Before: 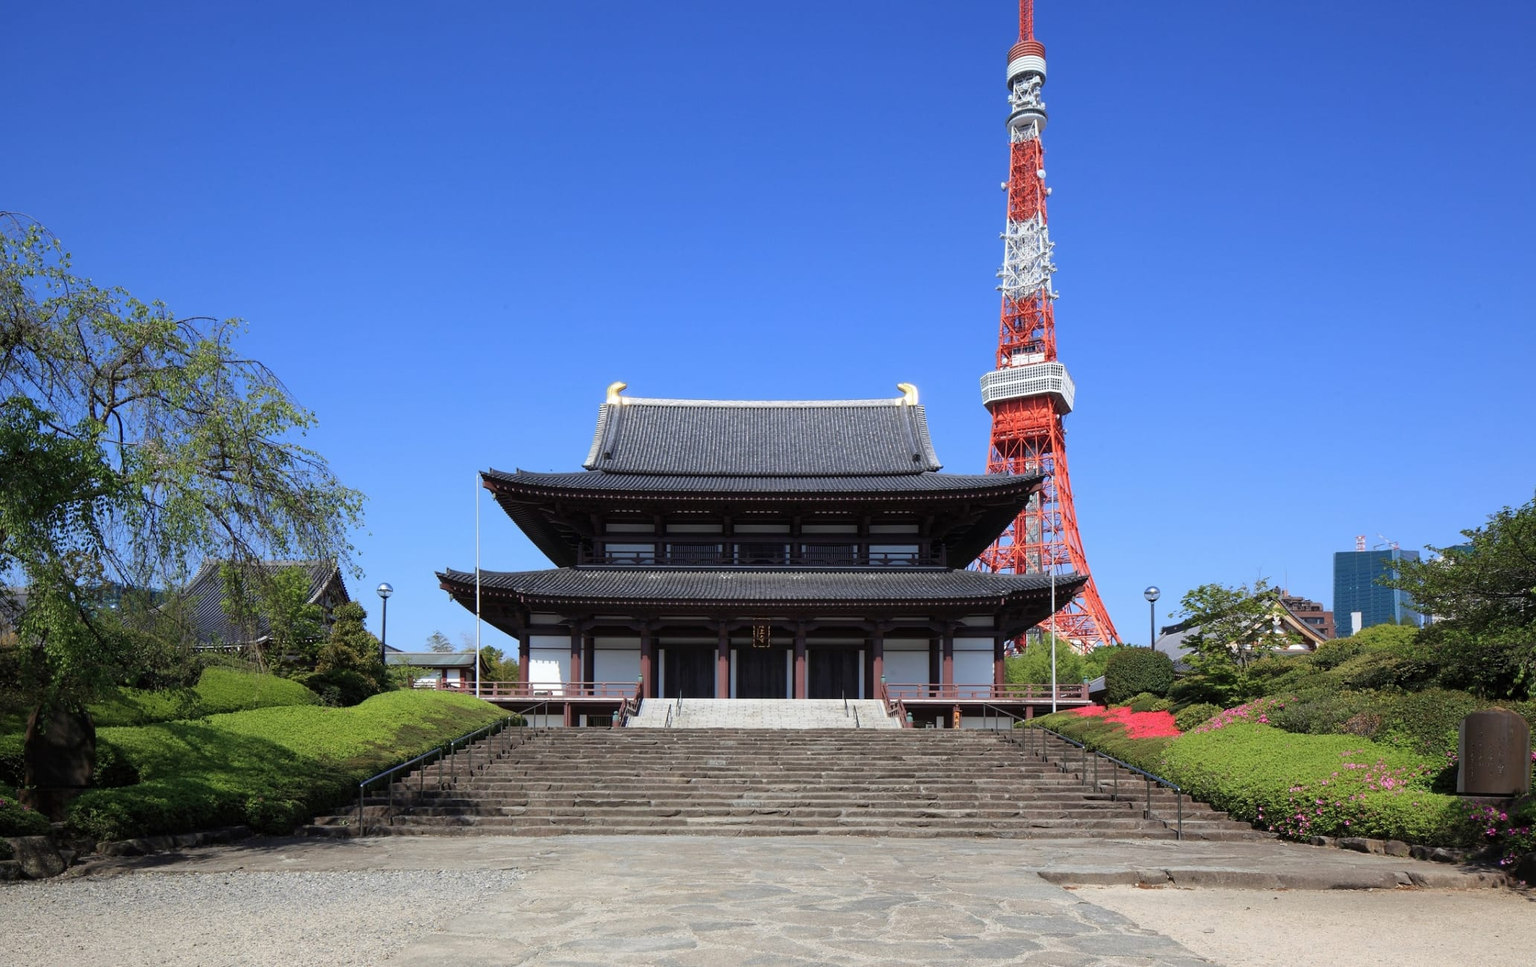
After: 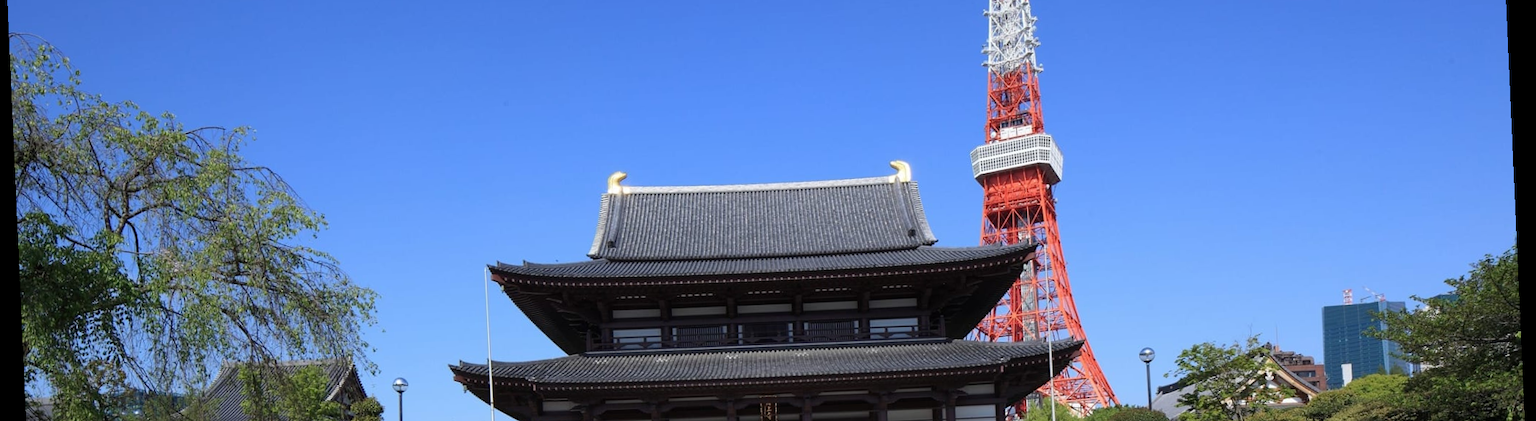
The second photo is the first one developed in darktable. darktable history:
crop and rotate: top 23.84%, bottom 34.294%
rotate and perspective: rotation -2.56°, automatic cropping off
